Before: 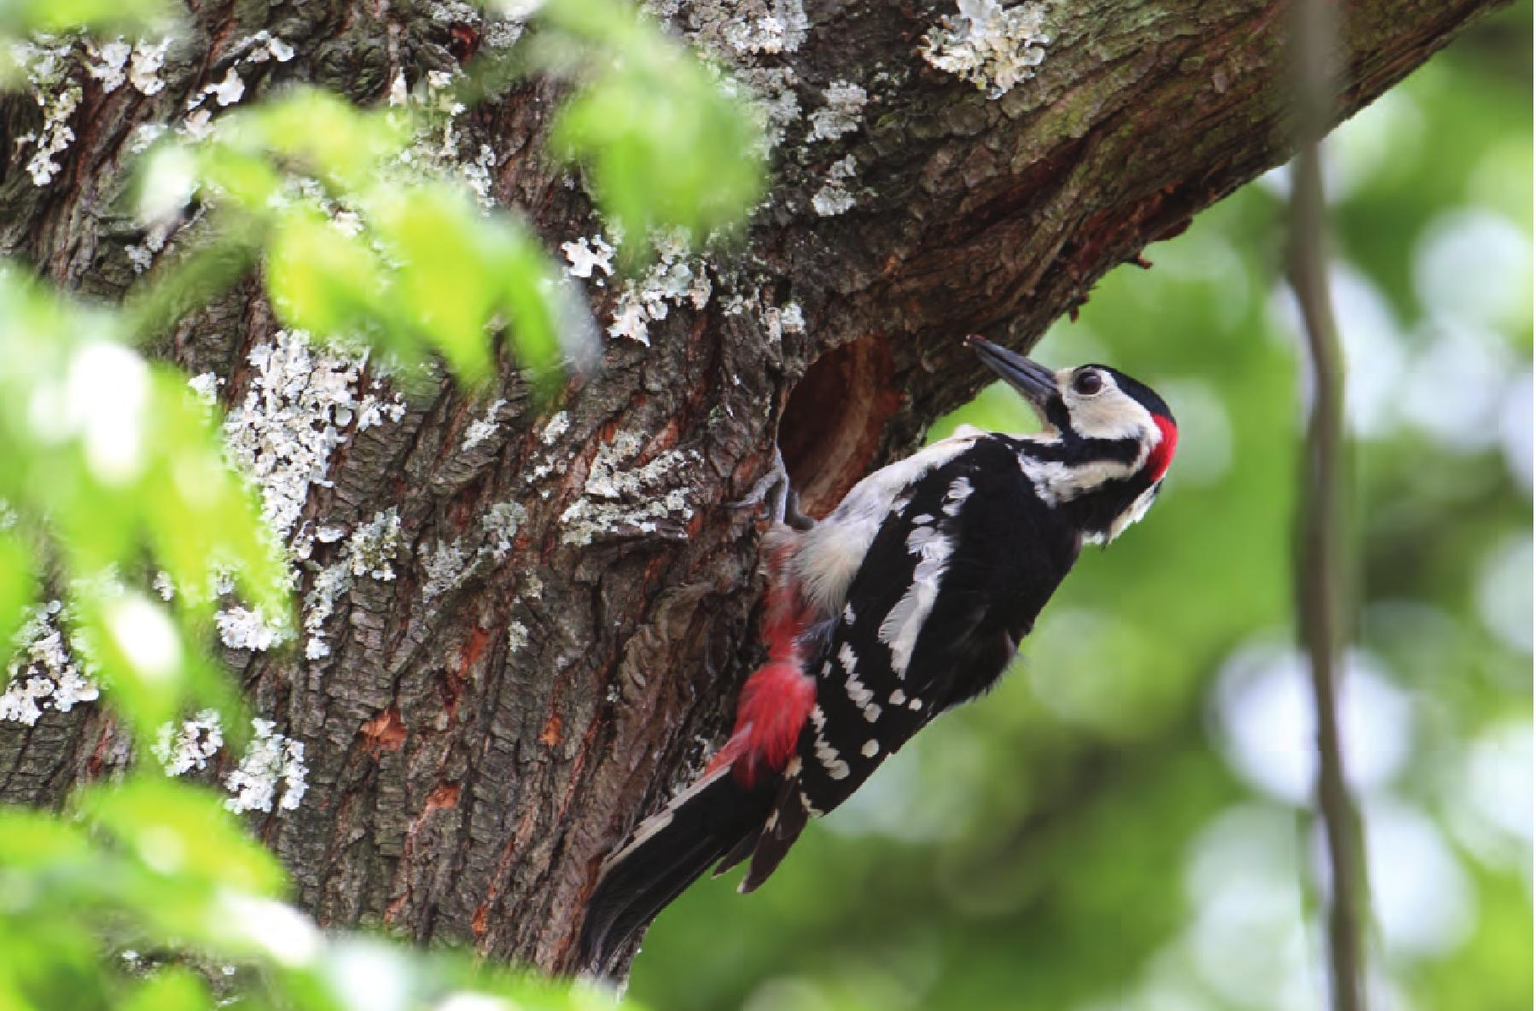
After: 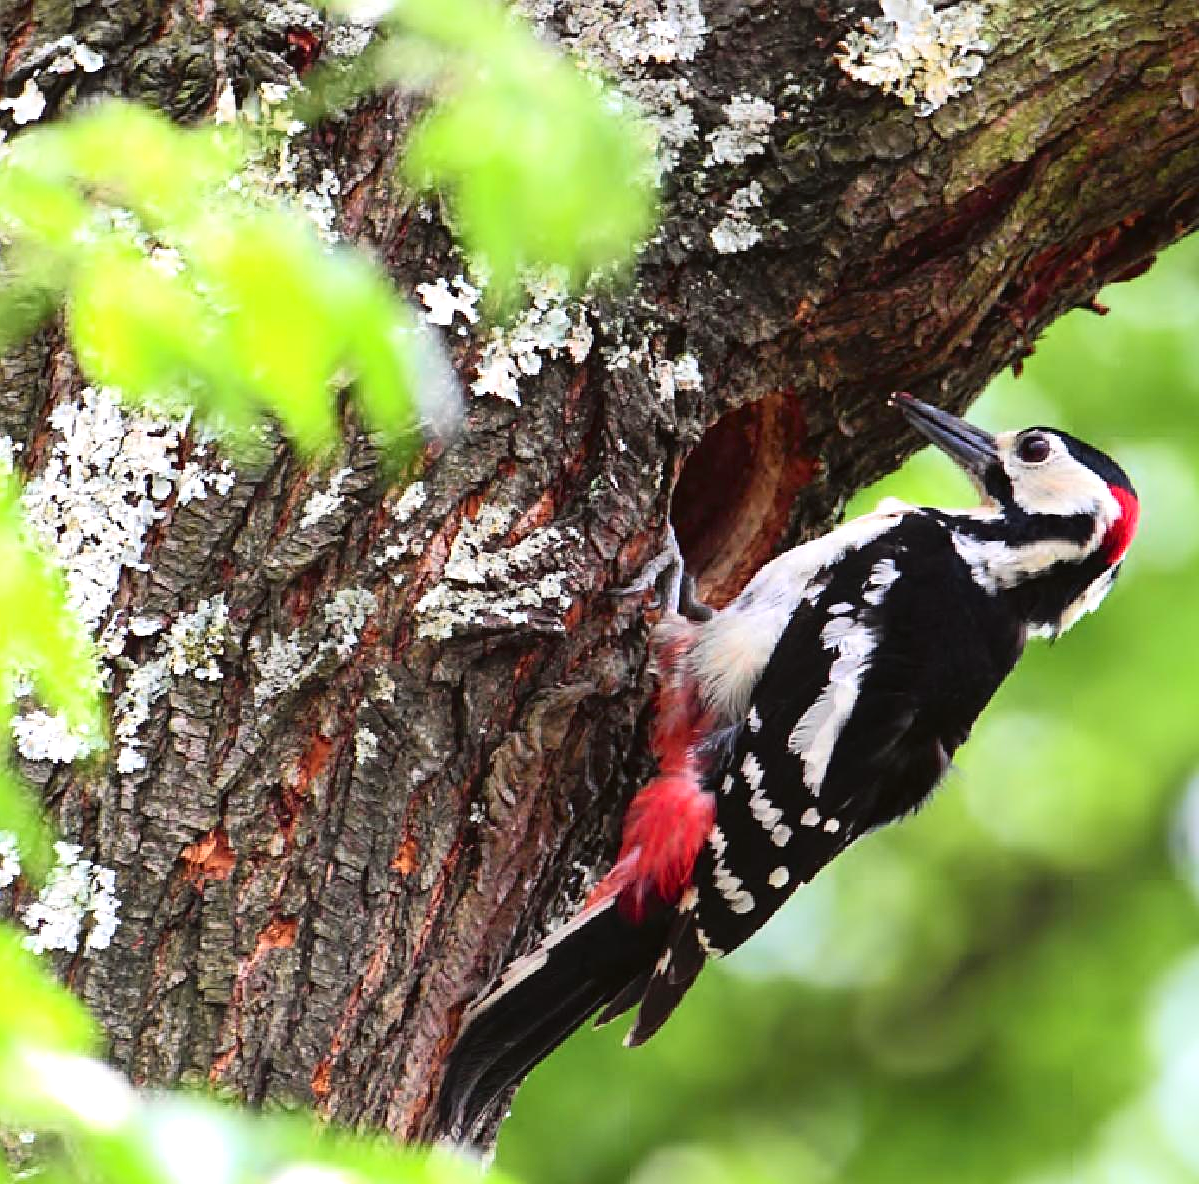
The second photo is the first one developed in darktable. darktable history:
sharpen: on, module defaults
crop and rotate: left 13.409%, right 19.924%
tone curve: curves: ch0 [(0, 0) (0.128, 0.068) (0.292, 0.274) (0.46, 0.482) (0.653, 0.717) (0.819, 0.869) (0.998, 0.969)]; ch1 [(0, 0) (0.384, 0.365) (0.463, 0.45) (0.486, 0.486) (0.503, 0.504) (0.517, 0.517) (0.549, 0.572) (0.583, 0.615) (0.672, 0.699) (0.774, 0.817) (1, 1)]; ch2 [(0, 0) (0.374, 0.344) (0.446, 0.443) (0.494, 0.5) (0.527, 0.529) (0.565, 0.591) (0.644, 0.682) (1, 1)], color space Lab, independent channels, preserve colors none
exposure: exposure 0.507 EV, compensate highlight preservation false
